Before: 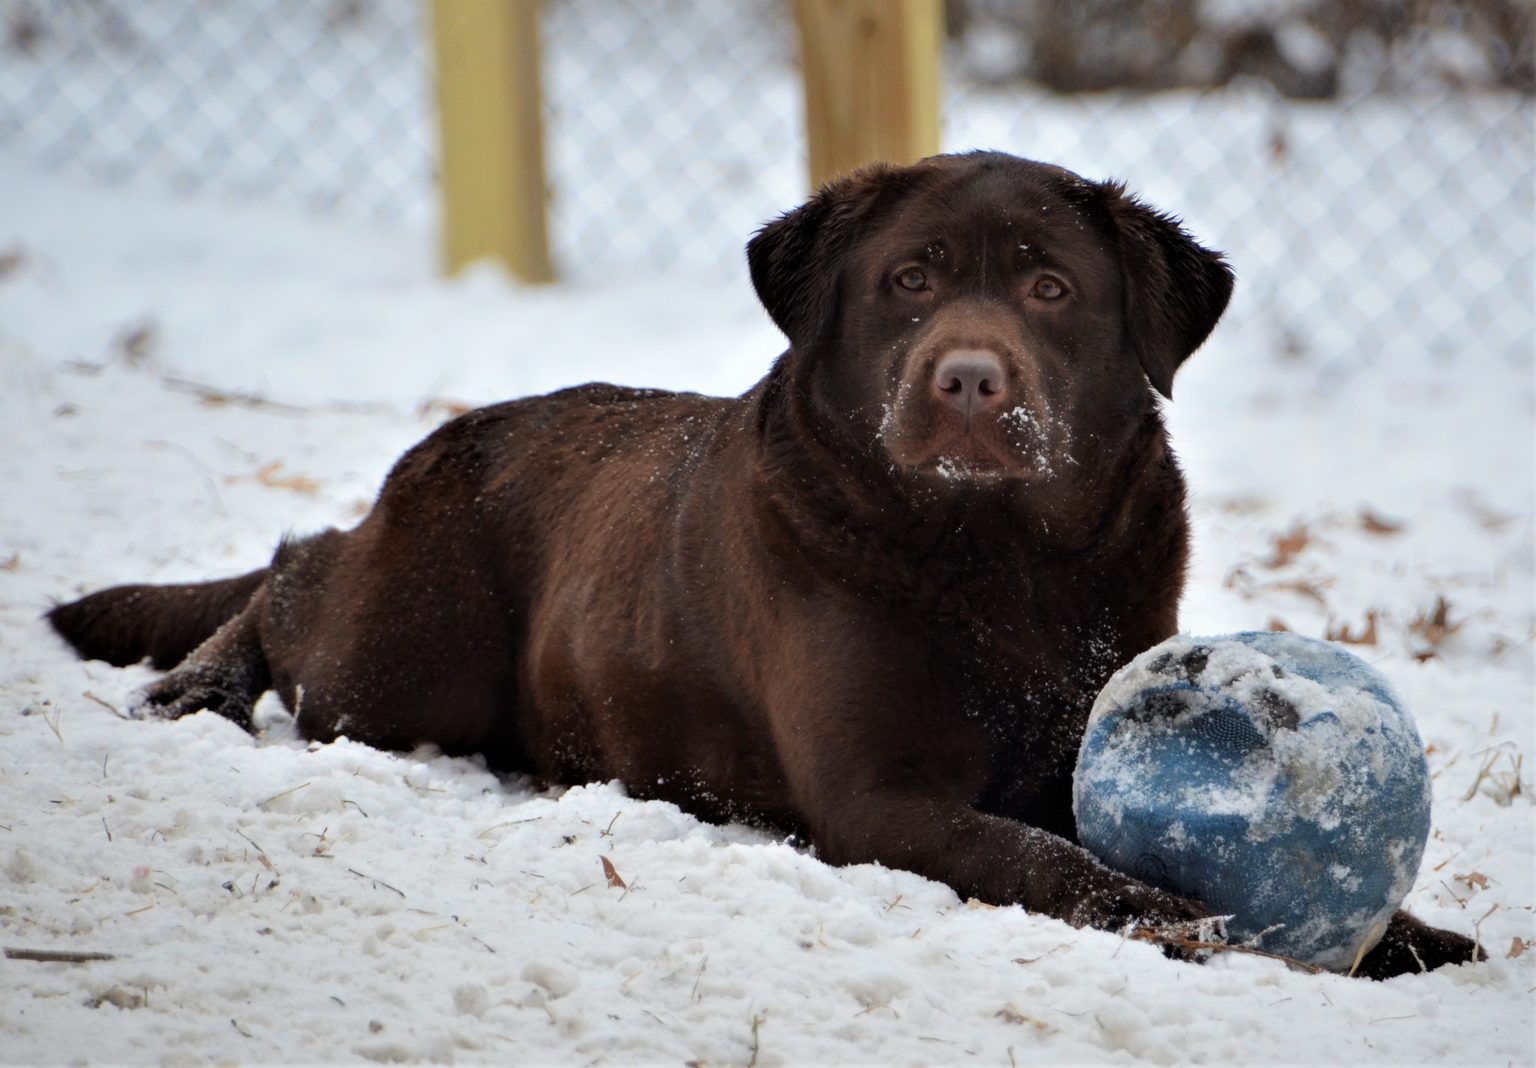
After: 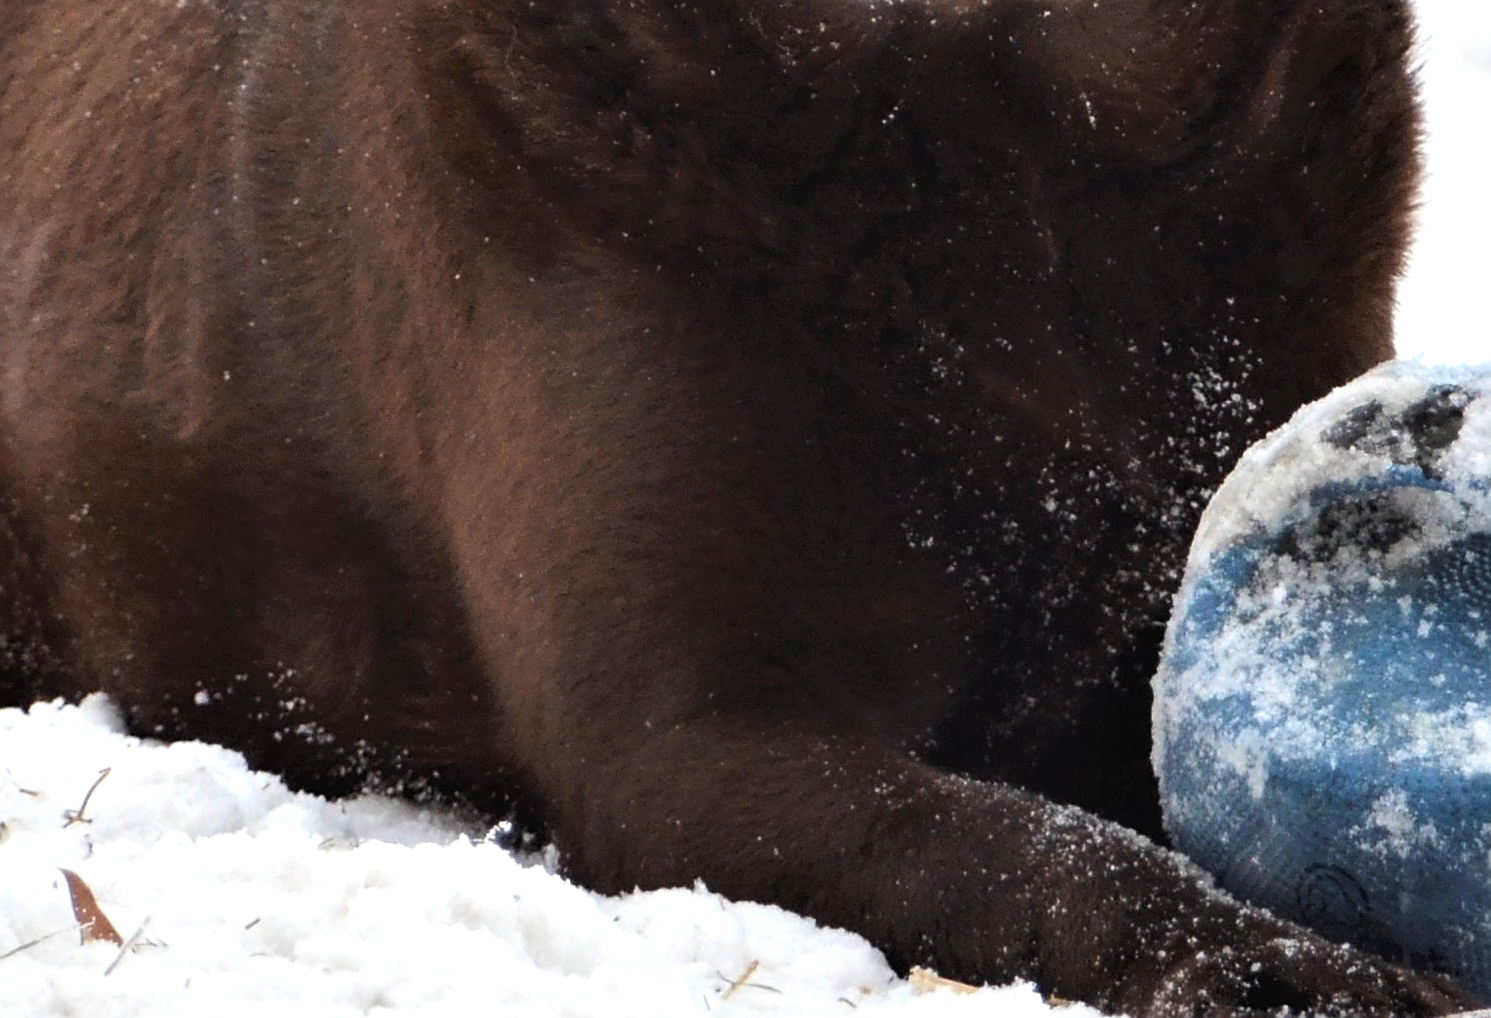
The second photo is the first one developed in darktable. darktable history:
exposure: black level correction -0.002, exposure 0.542 EV, compensate highlight preservation false
crop: left 37.333%, top 44.833%, right 20.54%, bottom 13.788%
sharpen: on, module defaults
